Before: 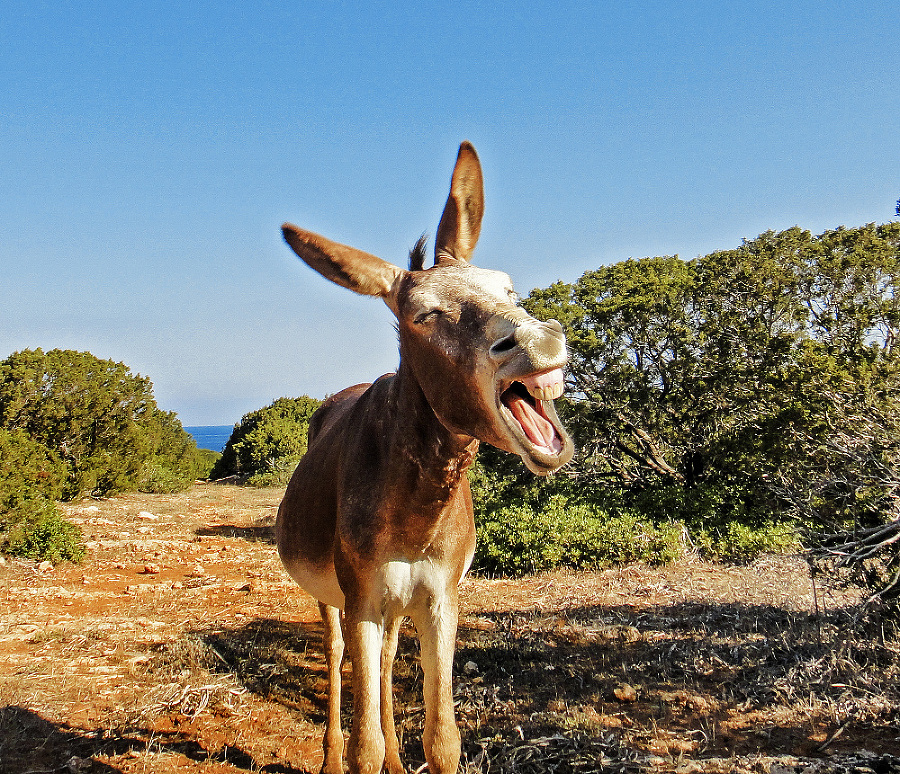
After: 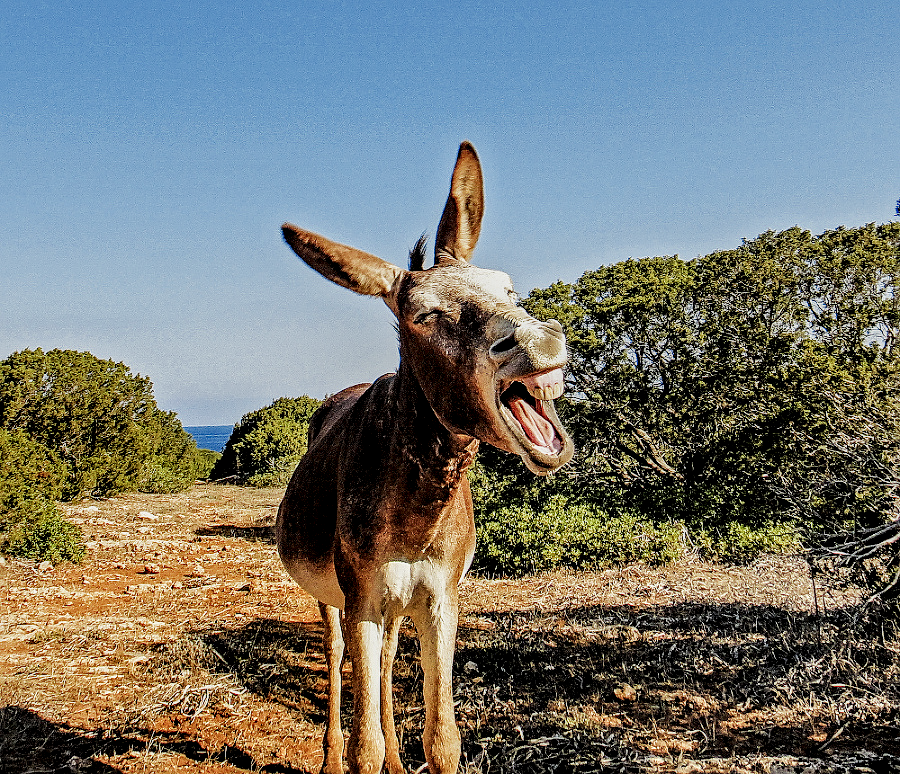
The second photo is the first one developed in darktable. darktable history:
sharpen: on, module defaults
local contrast: highlights 60%, shadows 61%, detail 160%
filmic rgb: black relative exposure -7.65 EV, white relative exposure 4.56 EV, hardness 3.61, contrast 1.057
